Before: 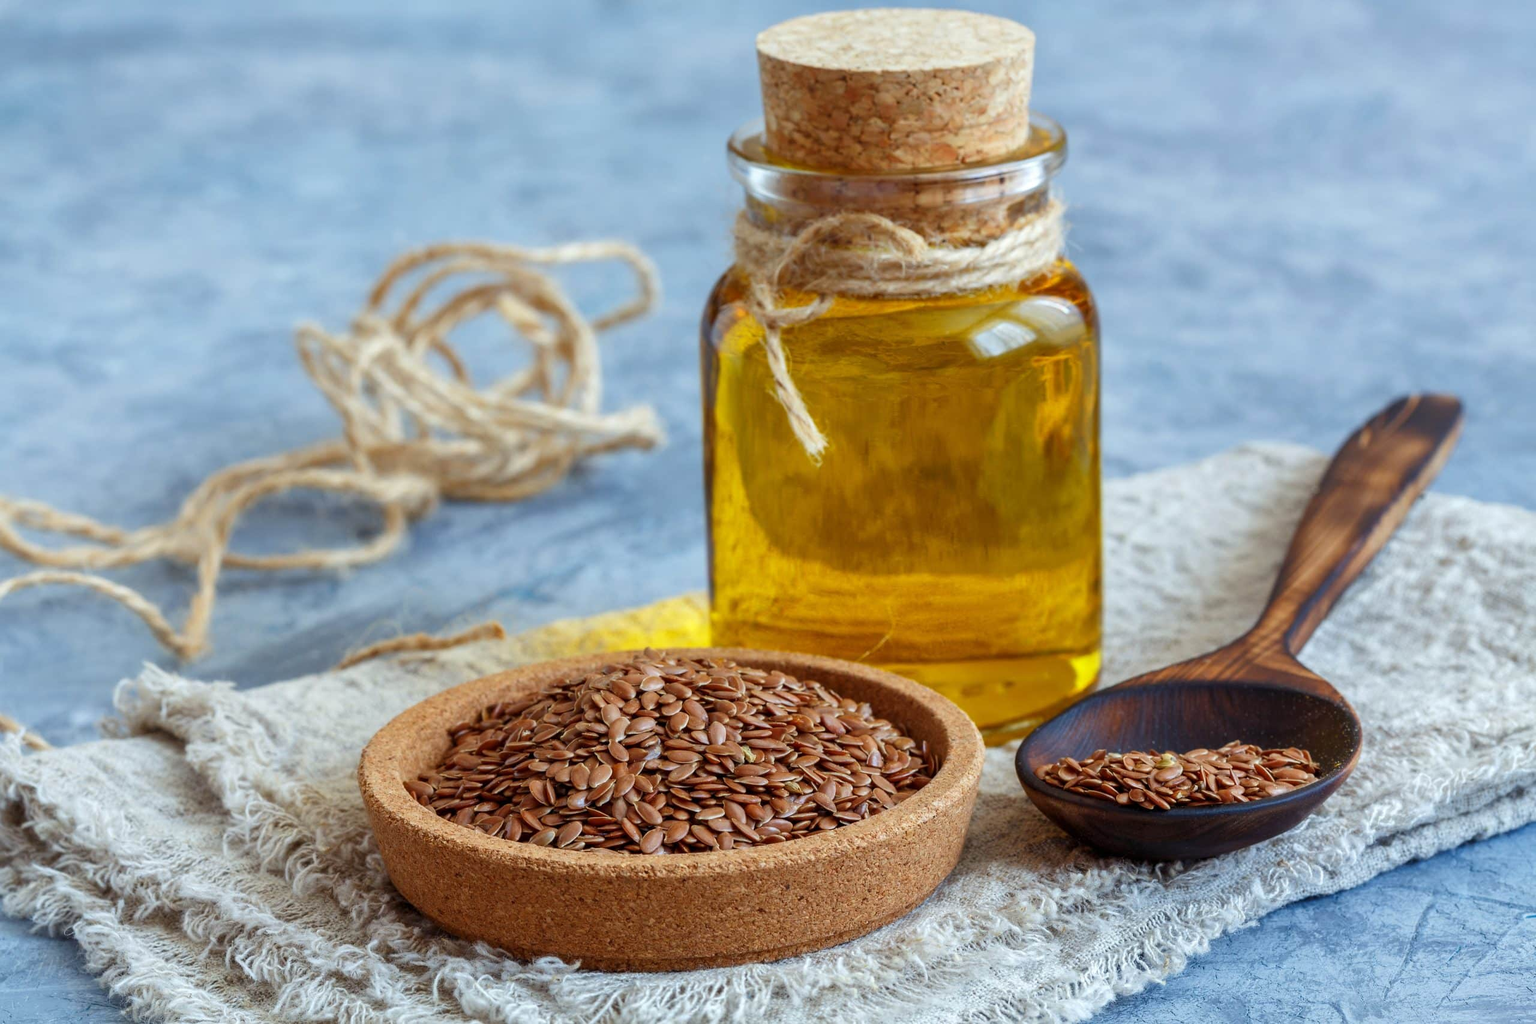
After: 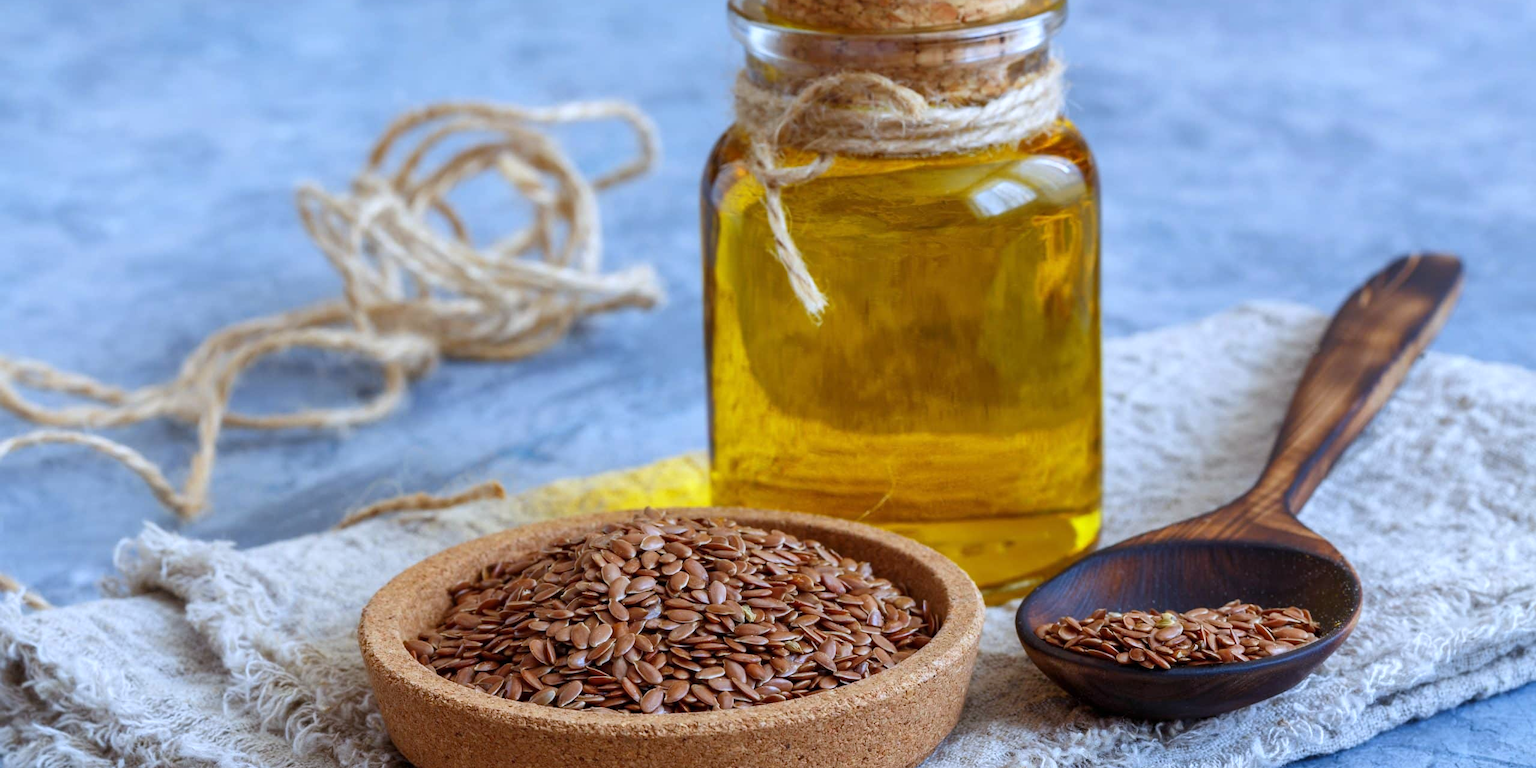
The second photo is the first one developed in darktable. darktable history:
crop: top 13.819%, bottom 11.169%
white balance: red 0.967, blue 1.119, emerald 0.756
